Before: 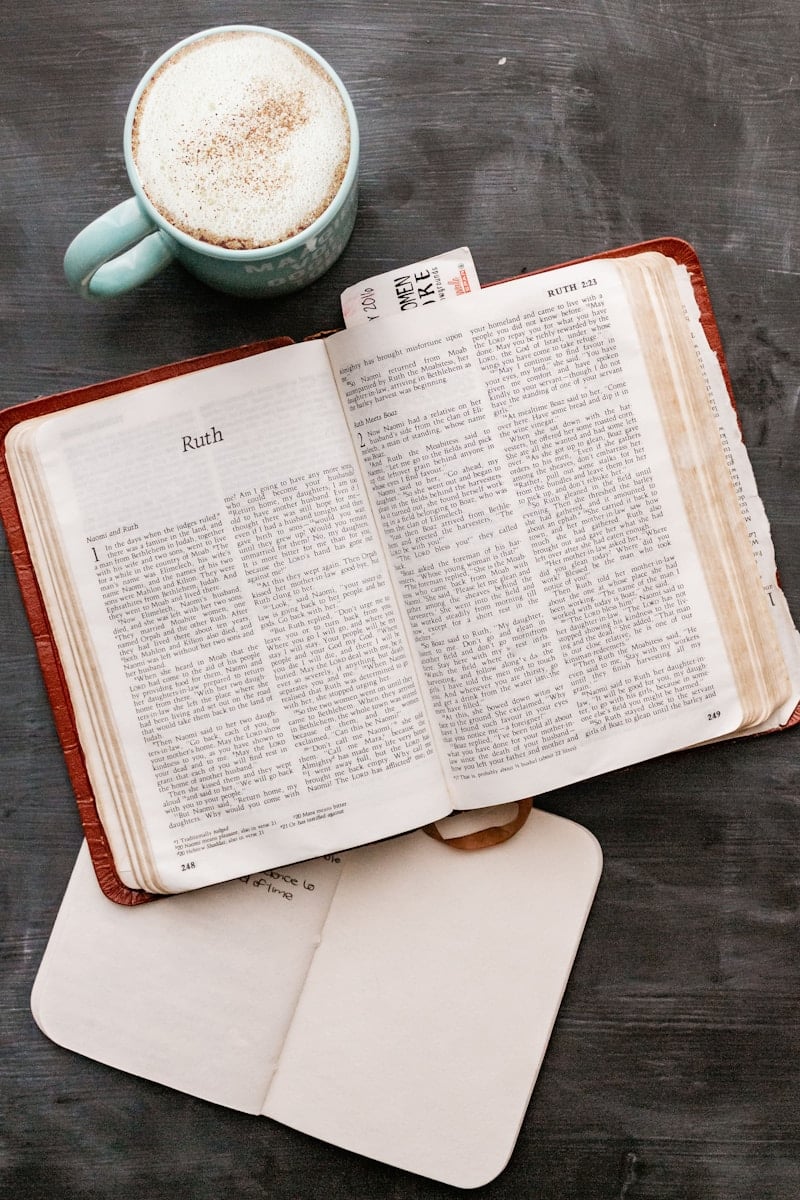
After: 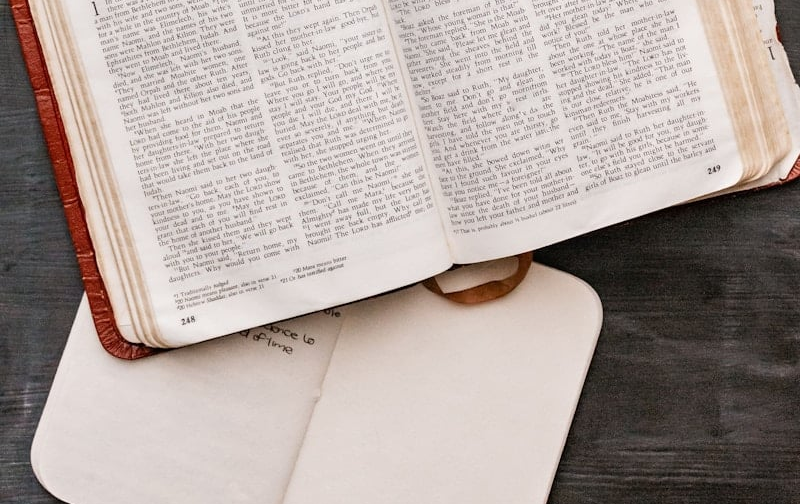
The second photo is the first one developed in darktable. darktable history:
crop: top 45.551%, bottom 12.262%
exposure: compensate highlight preservation false
tone equalizer: on, module defaults
